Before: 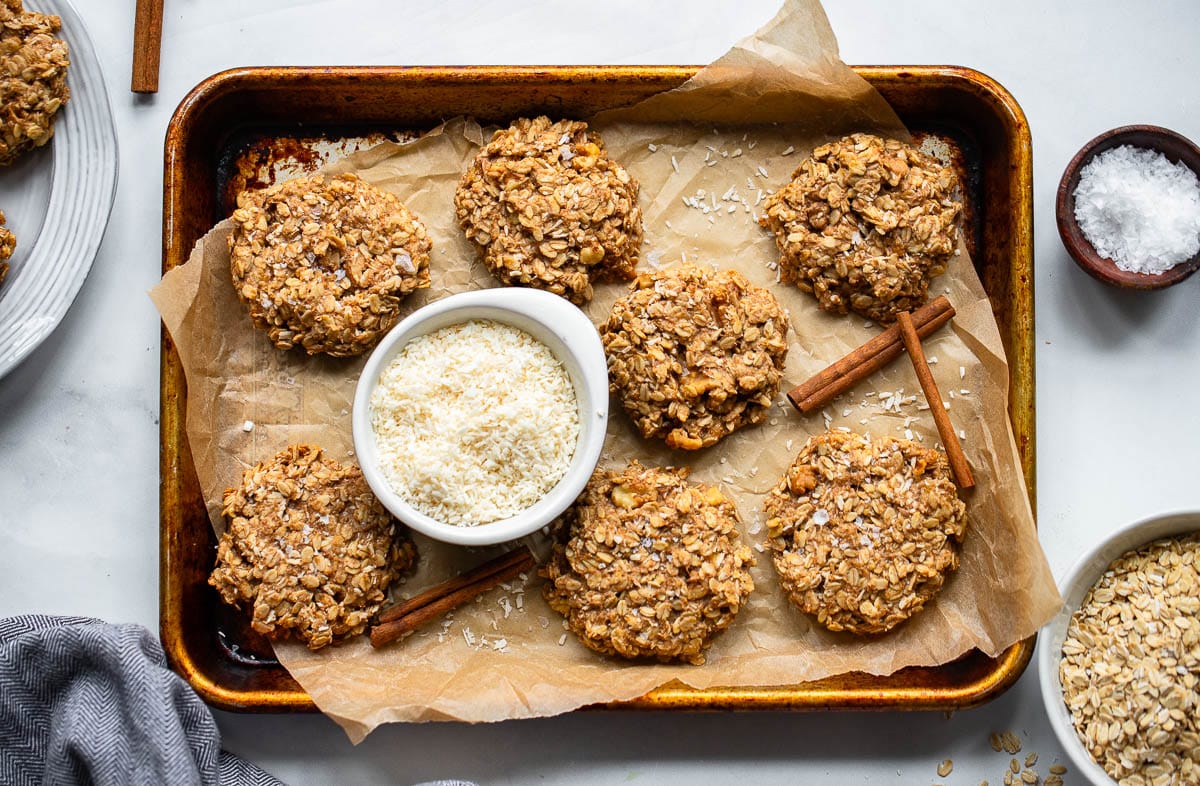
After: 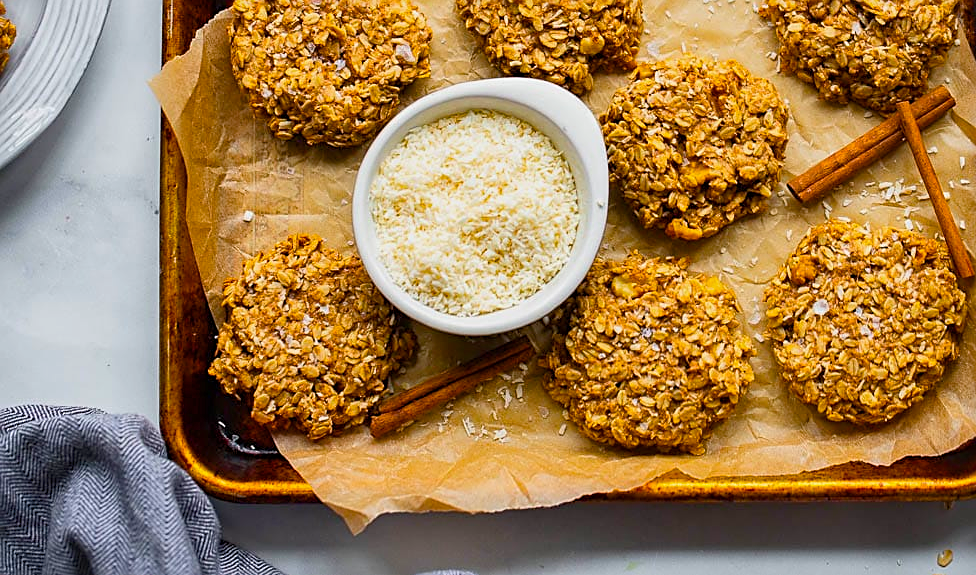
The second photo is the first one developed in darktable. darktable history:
color balance rgb: linear chroma grading › global chroma 14.34%, perceptual saturation grading › global saturation 29.686%, contrast -9.721%
crop: top 26.776%, right 18.049%
sharpen: on, module defaults
